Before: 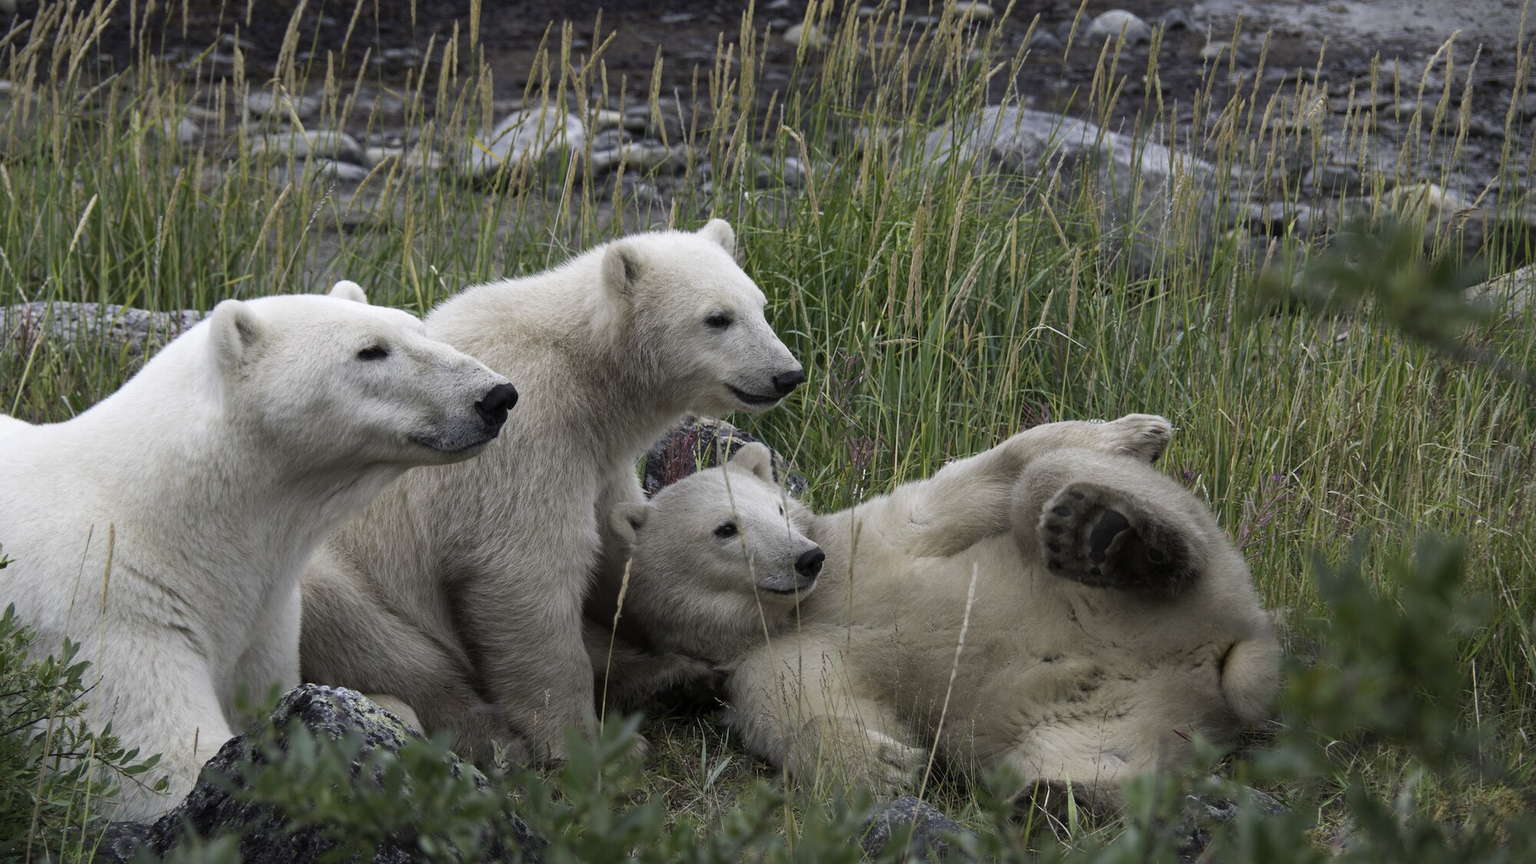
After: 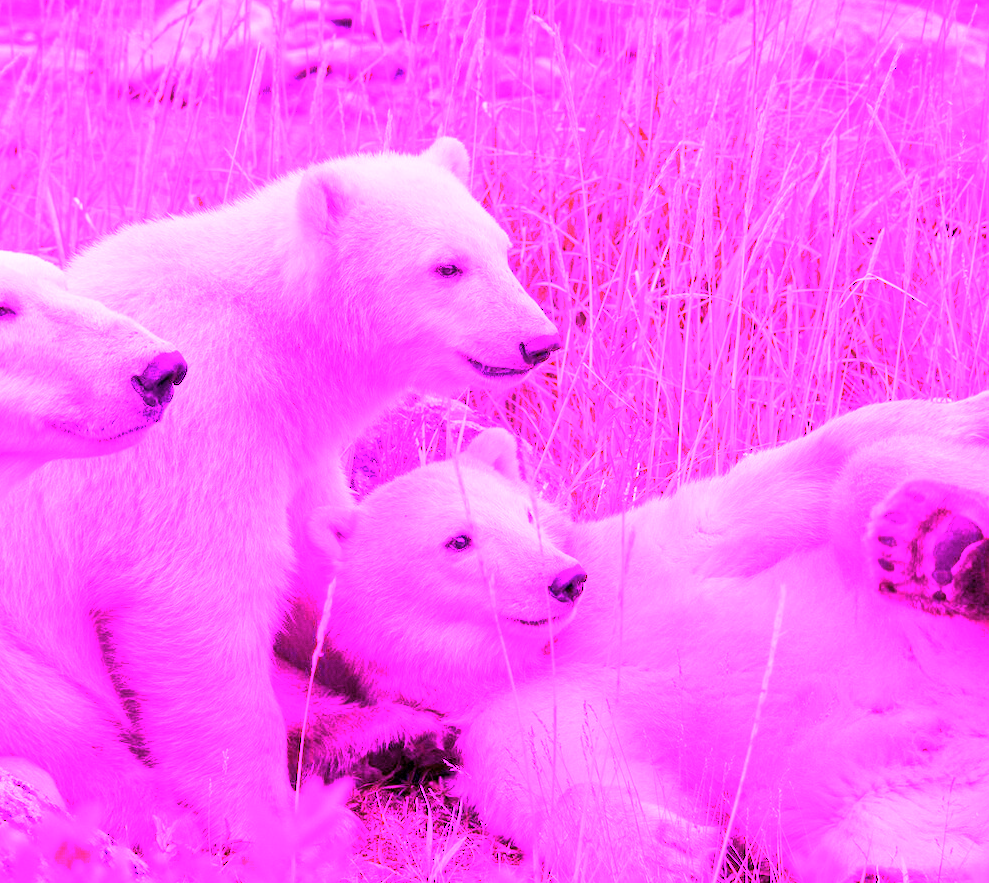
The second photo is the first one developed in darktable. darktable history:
white balance: red 8, blue 8
crop and rotate: angle 0.02°, left 24.353%, top 13.219%, right 26.156%, bottom 8.224%
